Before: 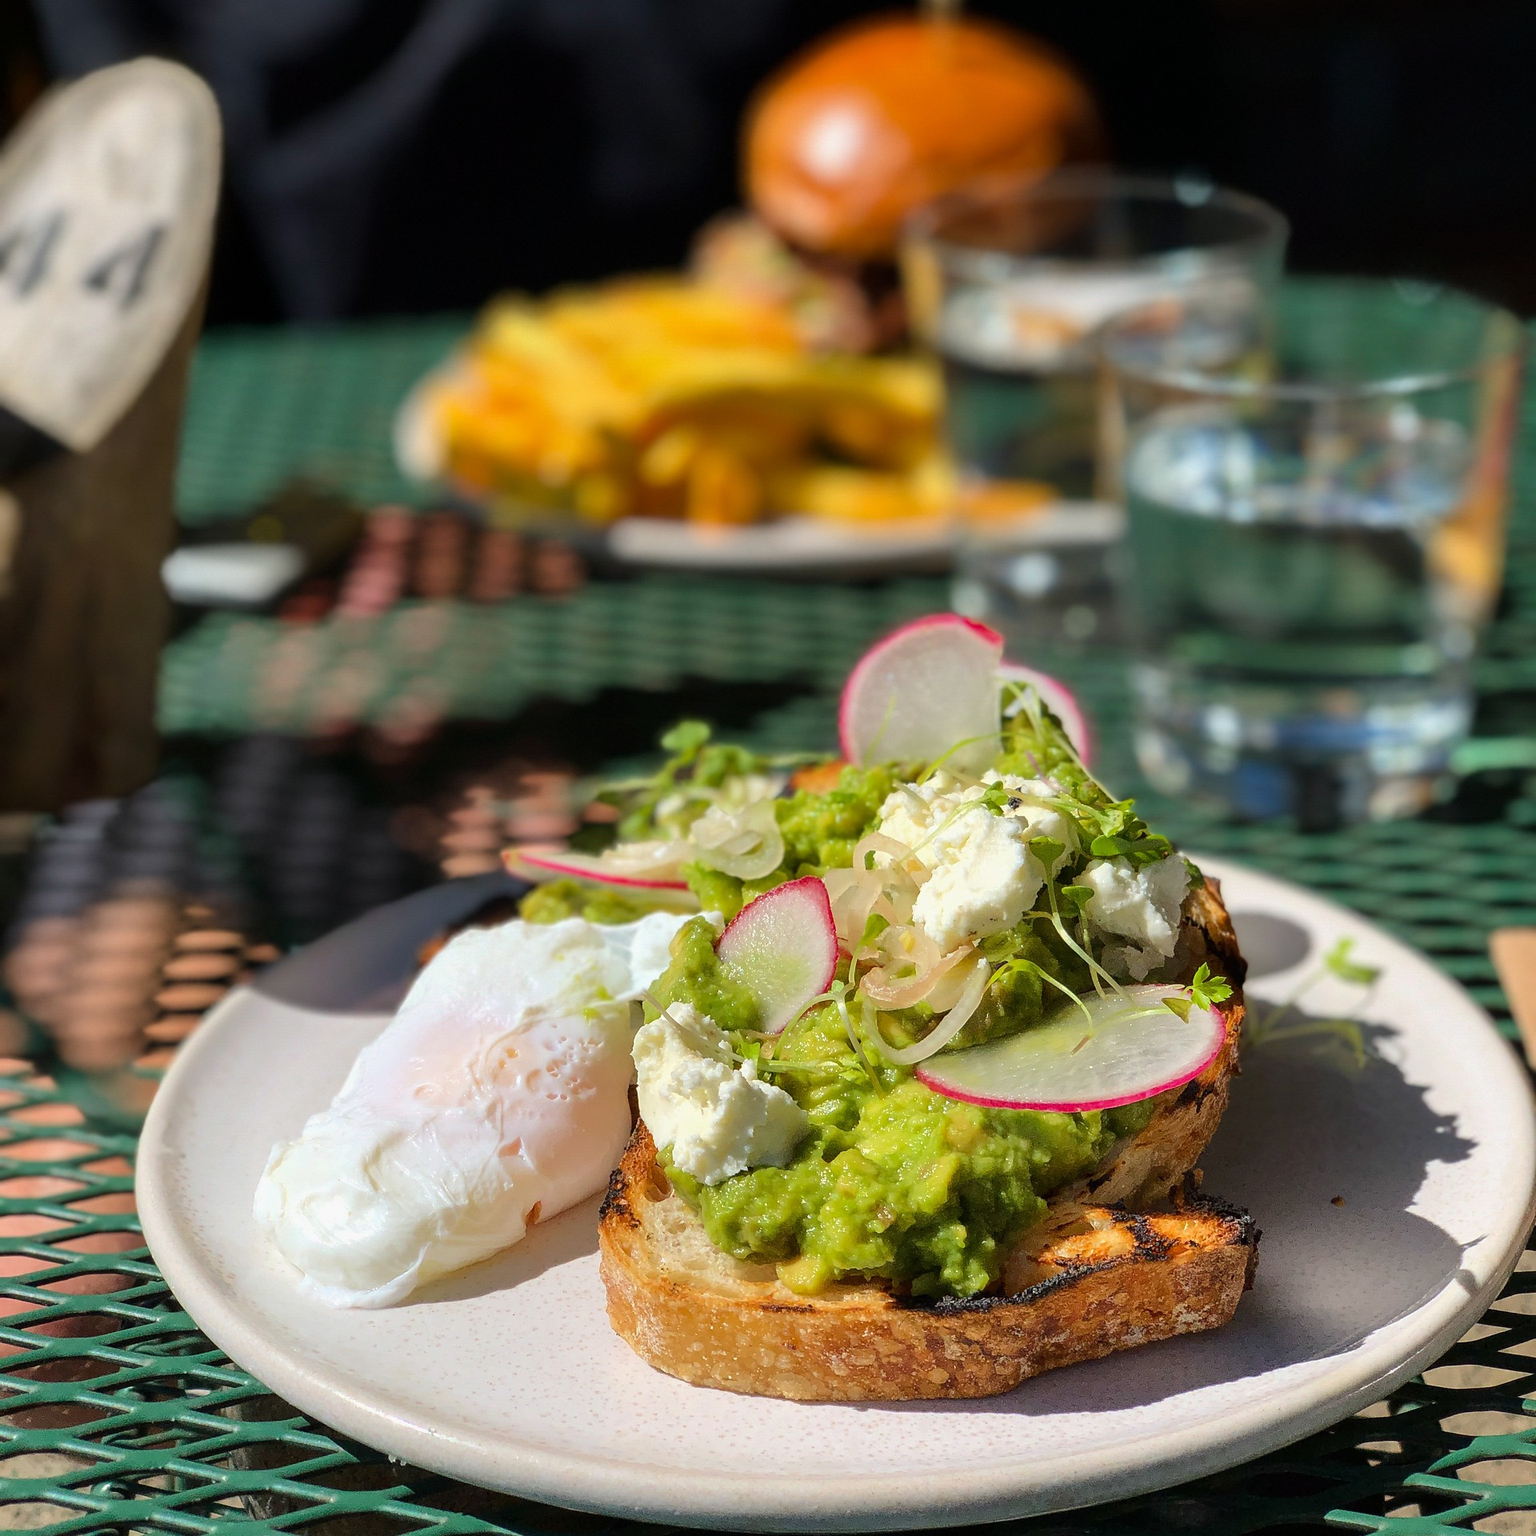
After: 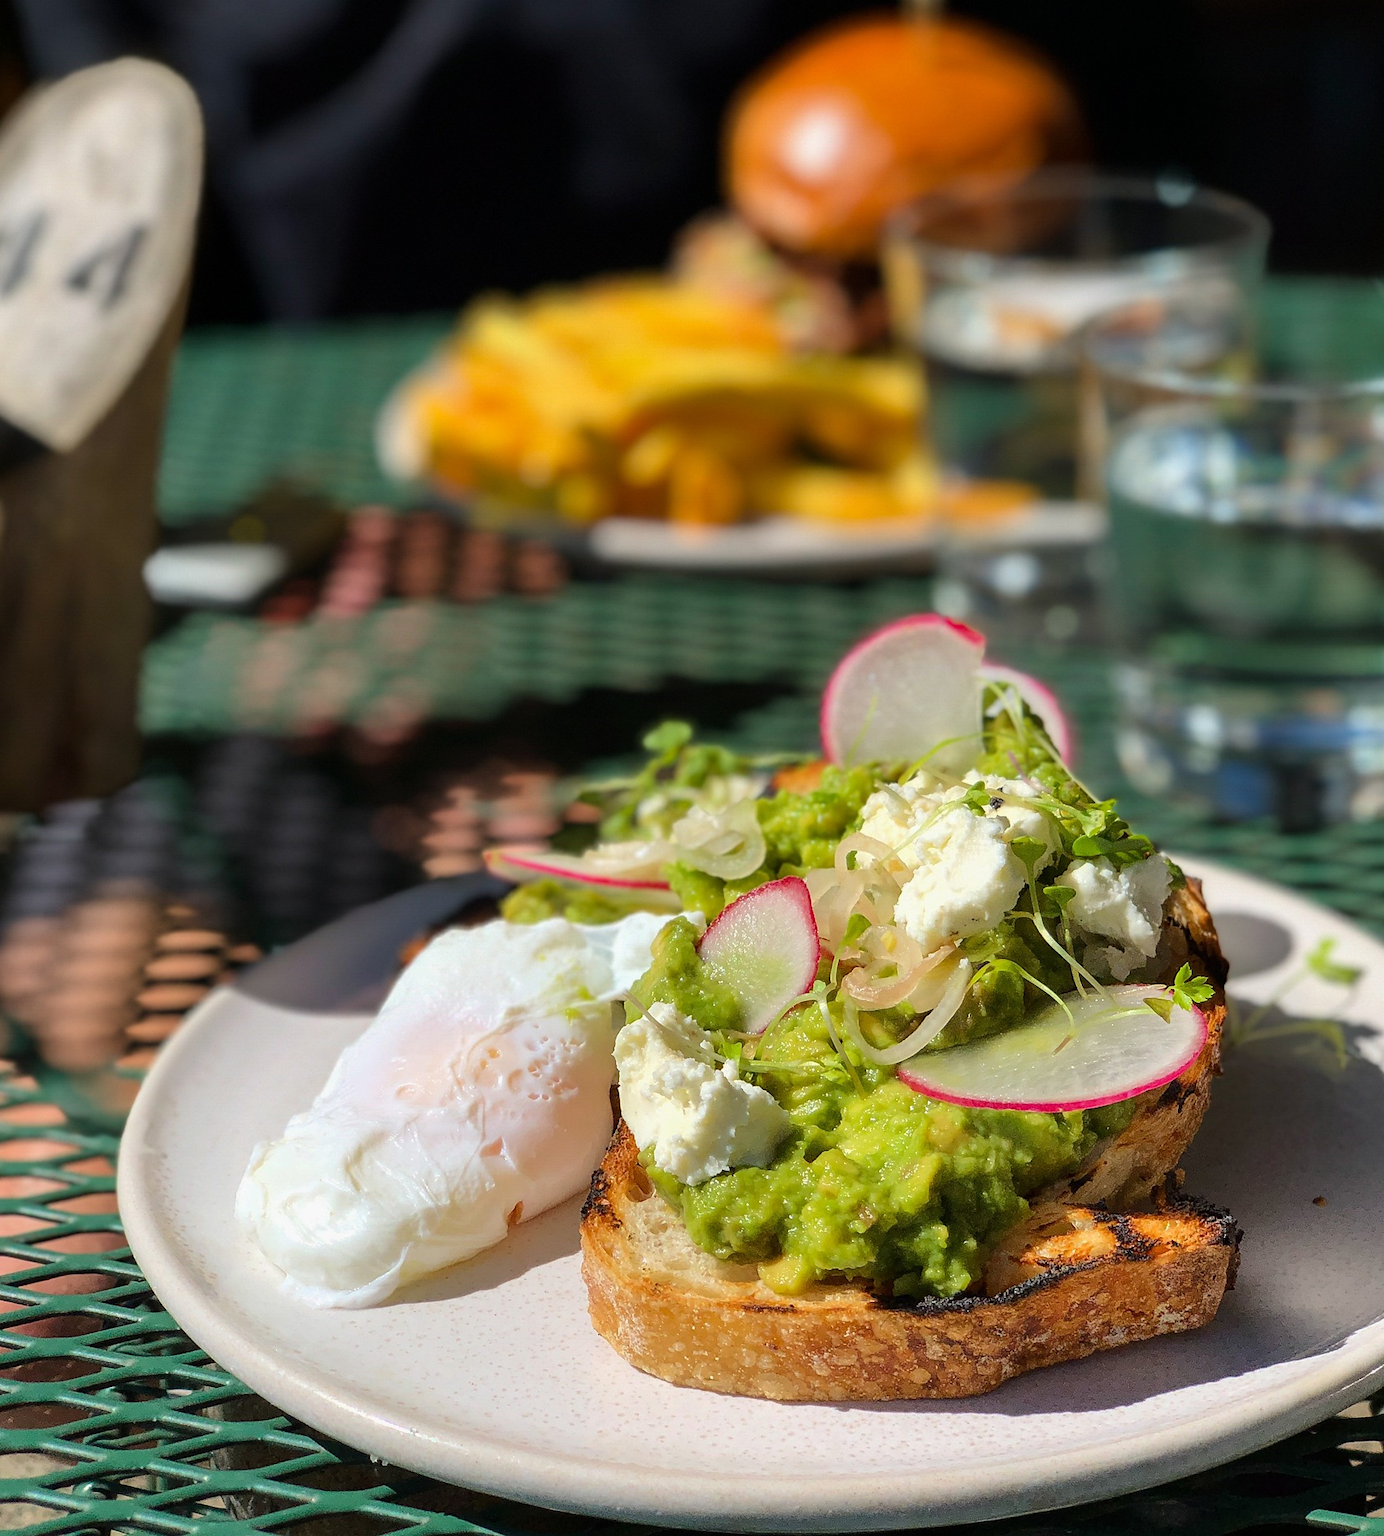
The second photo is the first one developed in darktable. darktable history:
crop and rotate: left 1.217%, right 8.658%
